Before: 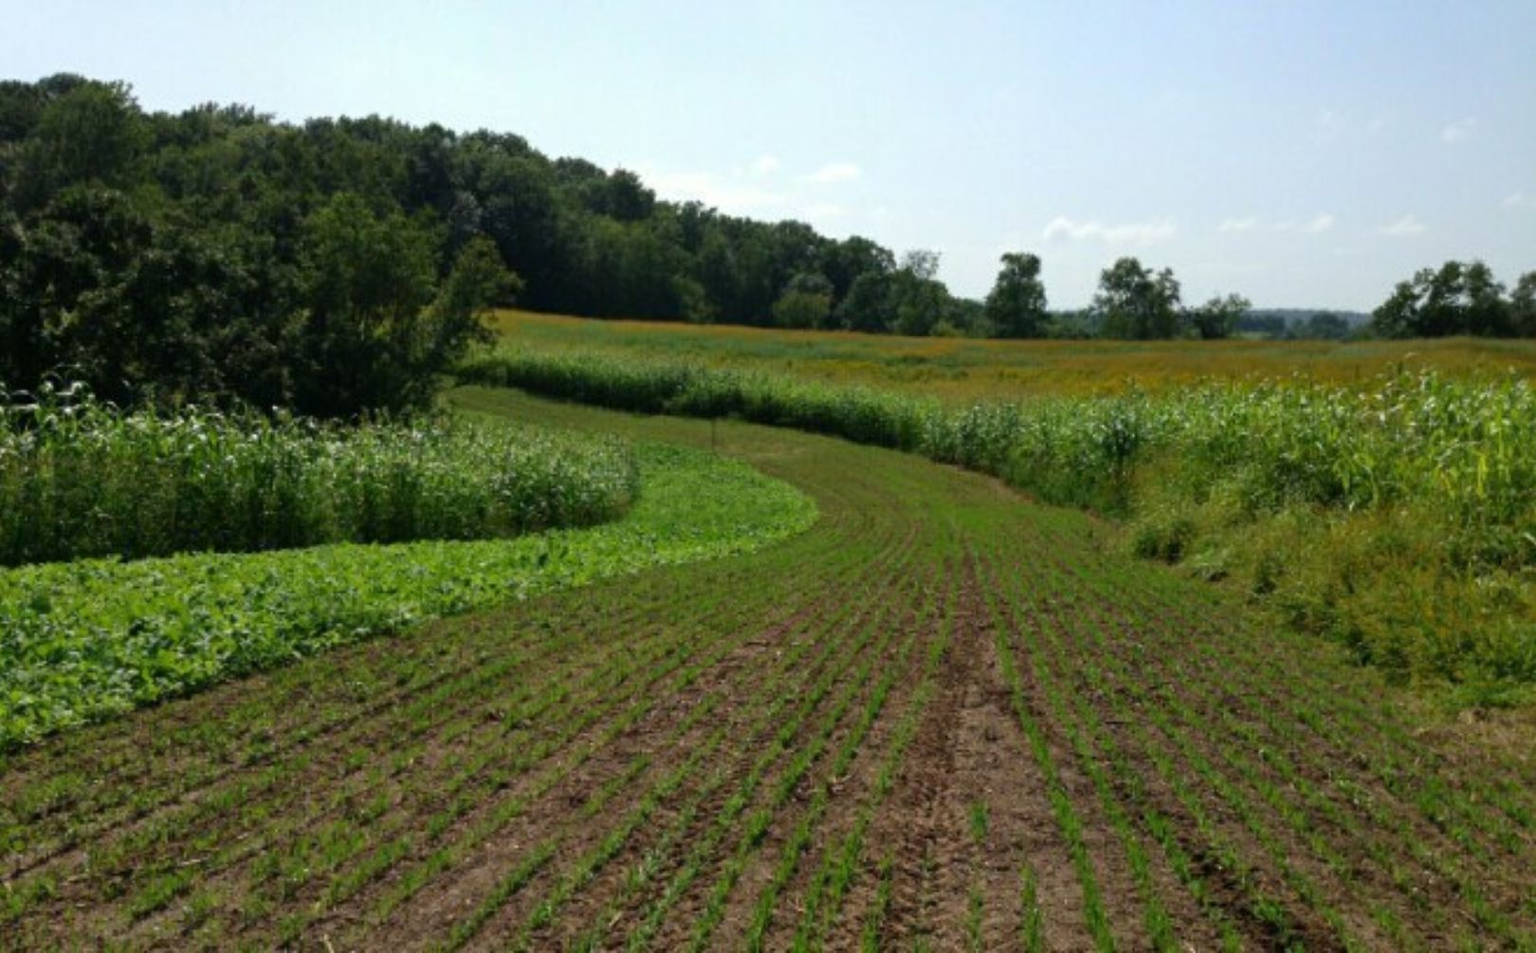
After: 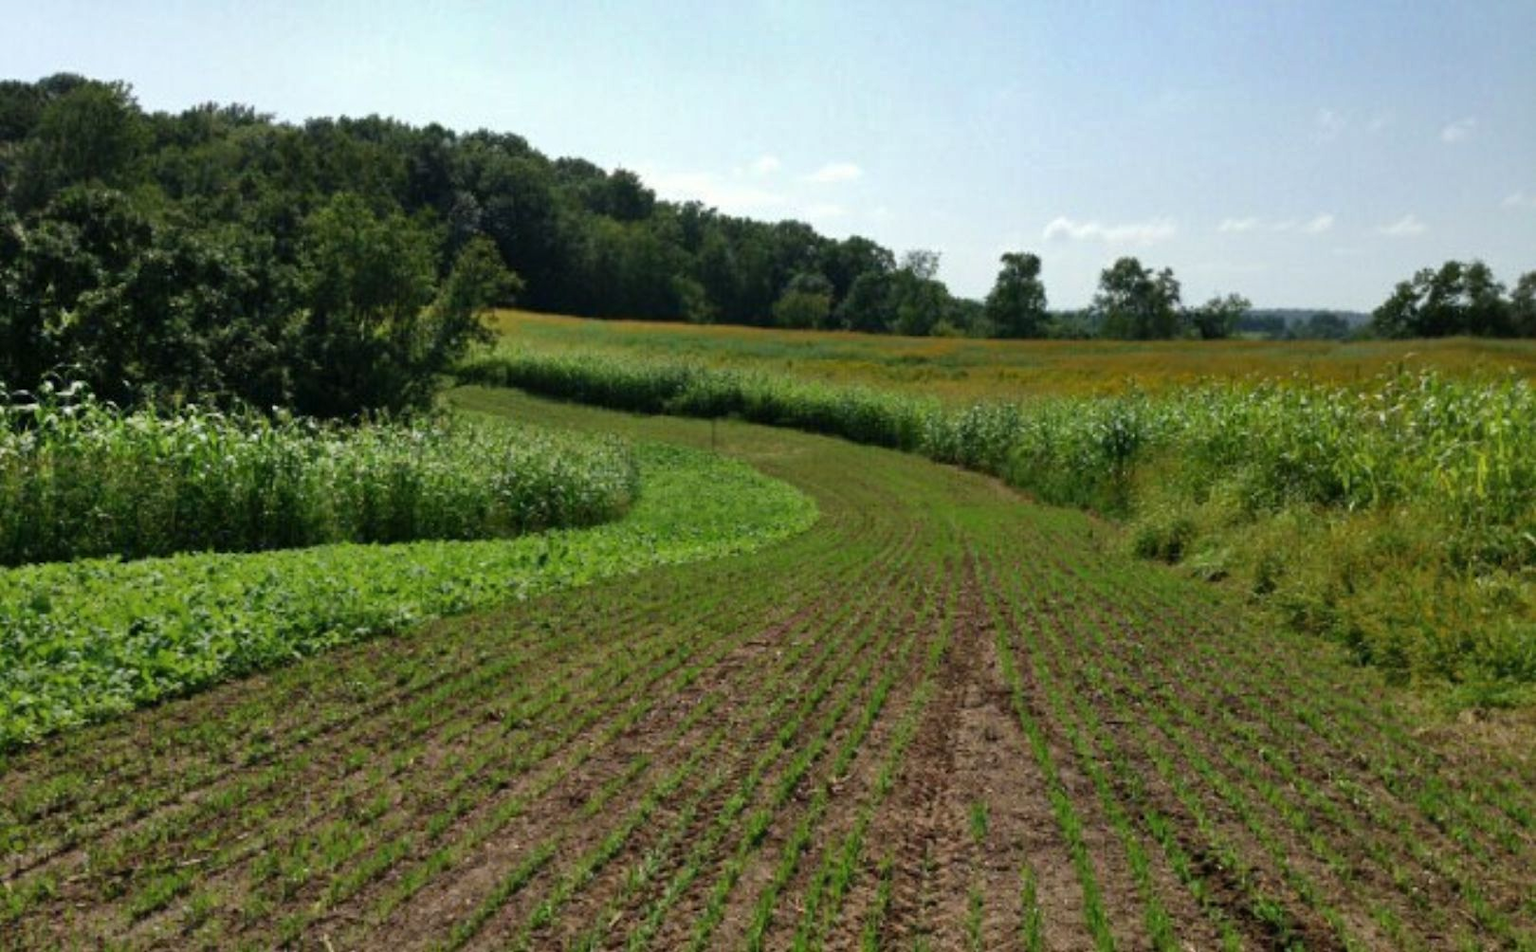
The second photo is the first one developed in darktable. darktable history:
shadows and highlights: low approximation 0.01, soften with gaussian
local contrast: mode bilateral grid, contrast 15, coarseness 36, detail 105%, midtone range 0.2
